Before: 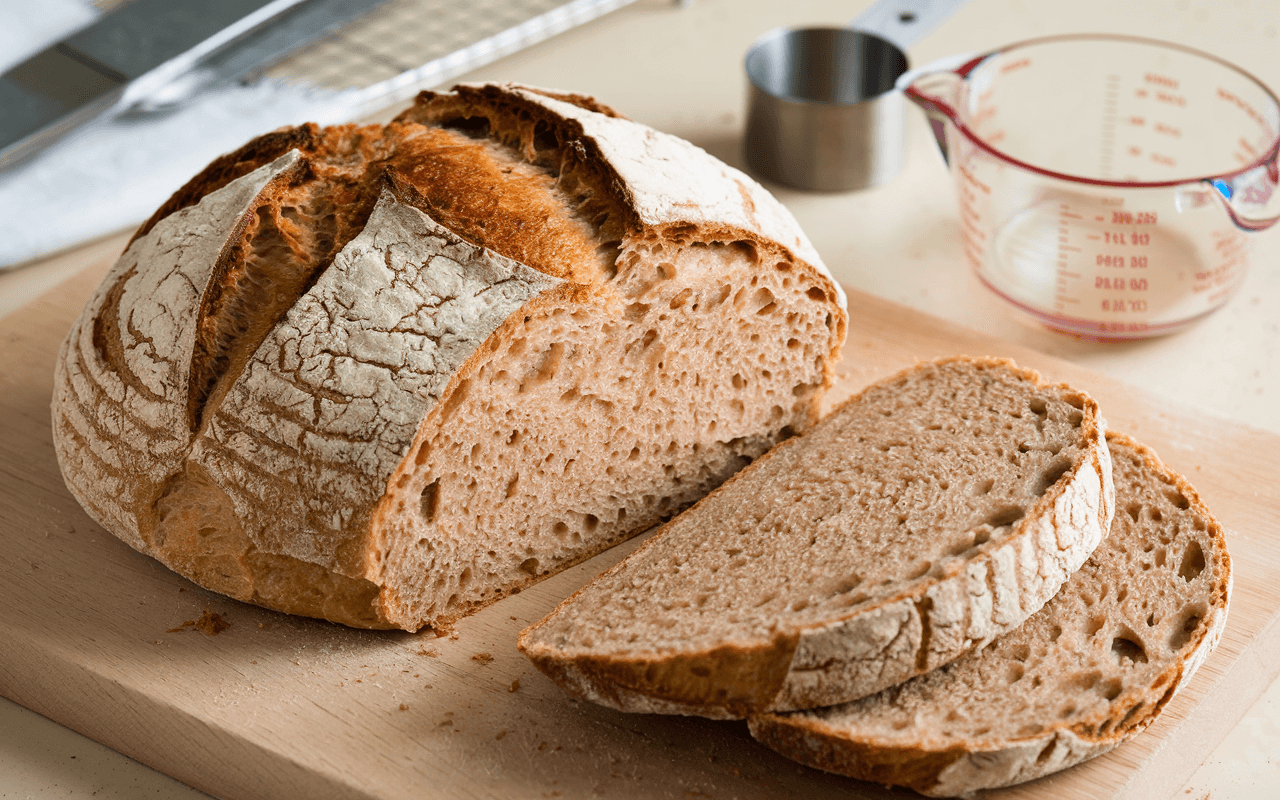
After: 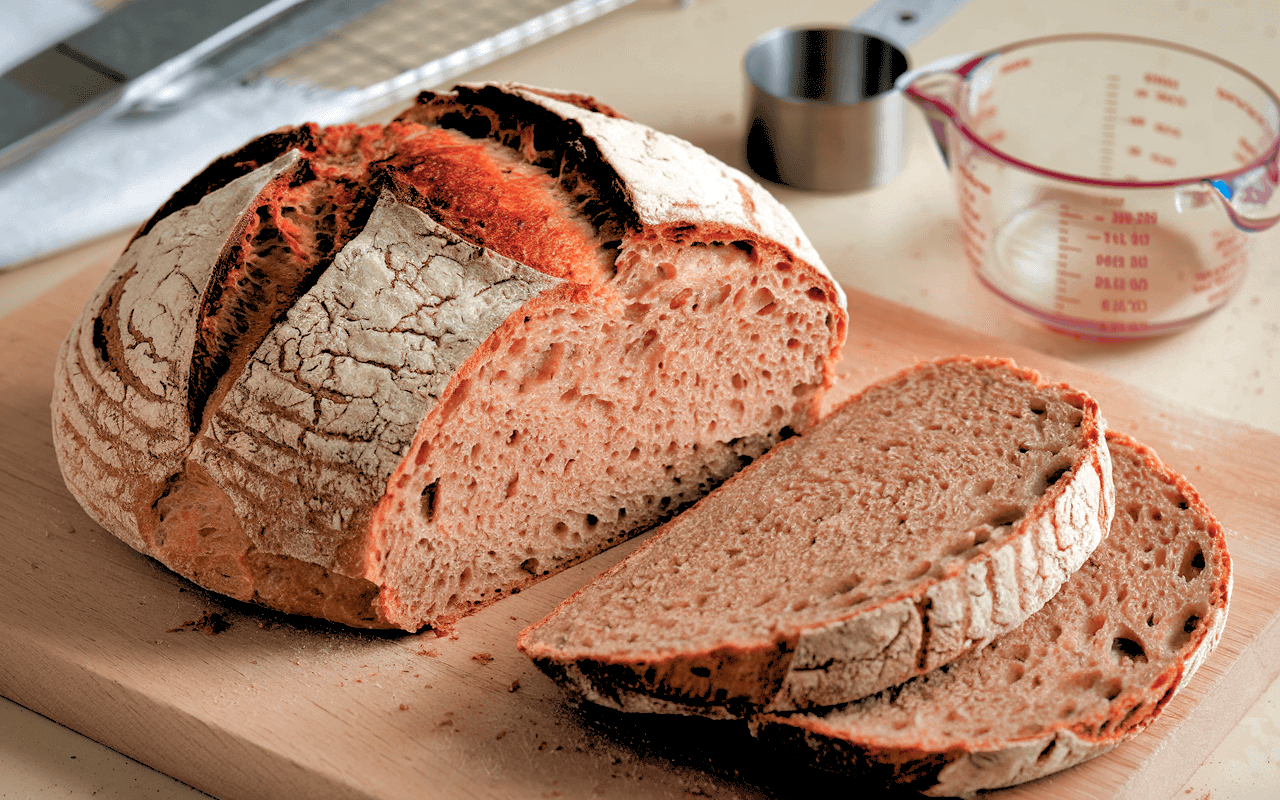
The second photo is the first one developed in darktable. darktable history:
shadows and highlights: highlights -60
color zones: curves: ch1 [(0.263, 0.53) (0.376, 0.287) (0.487, 0.512) (0.748, 0.547) (1, 0.513)]; ch2 [(0.262, 0.45) (0.751, 0.477)], mix 31.98%
rgb levels: levels [[0.029, 0.461, 0.922], [0, 0.5, 1], [0, 0.5, 1]]
